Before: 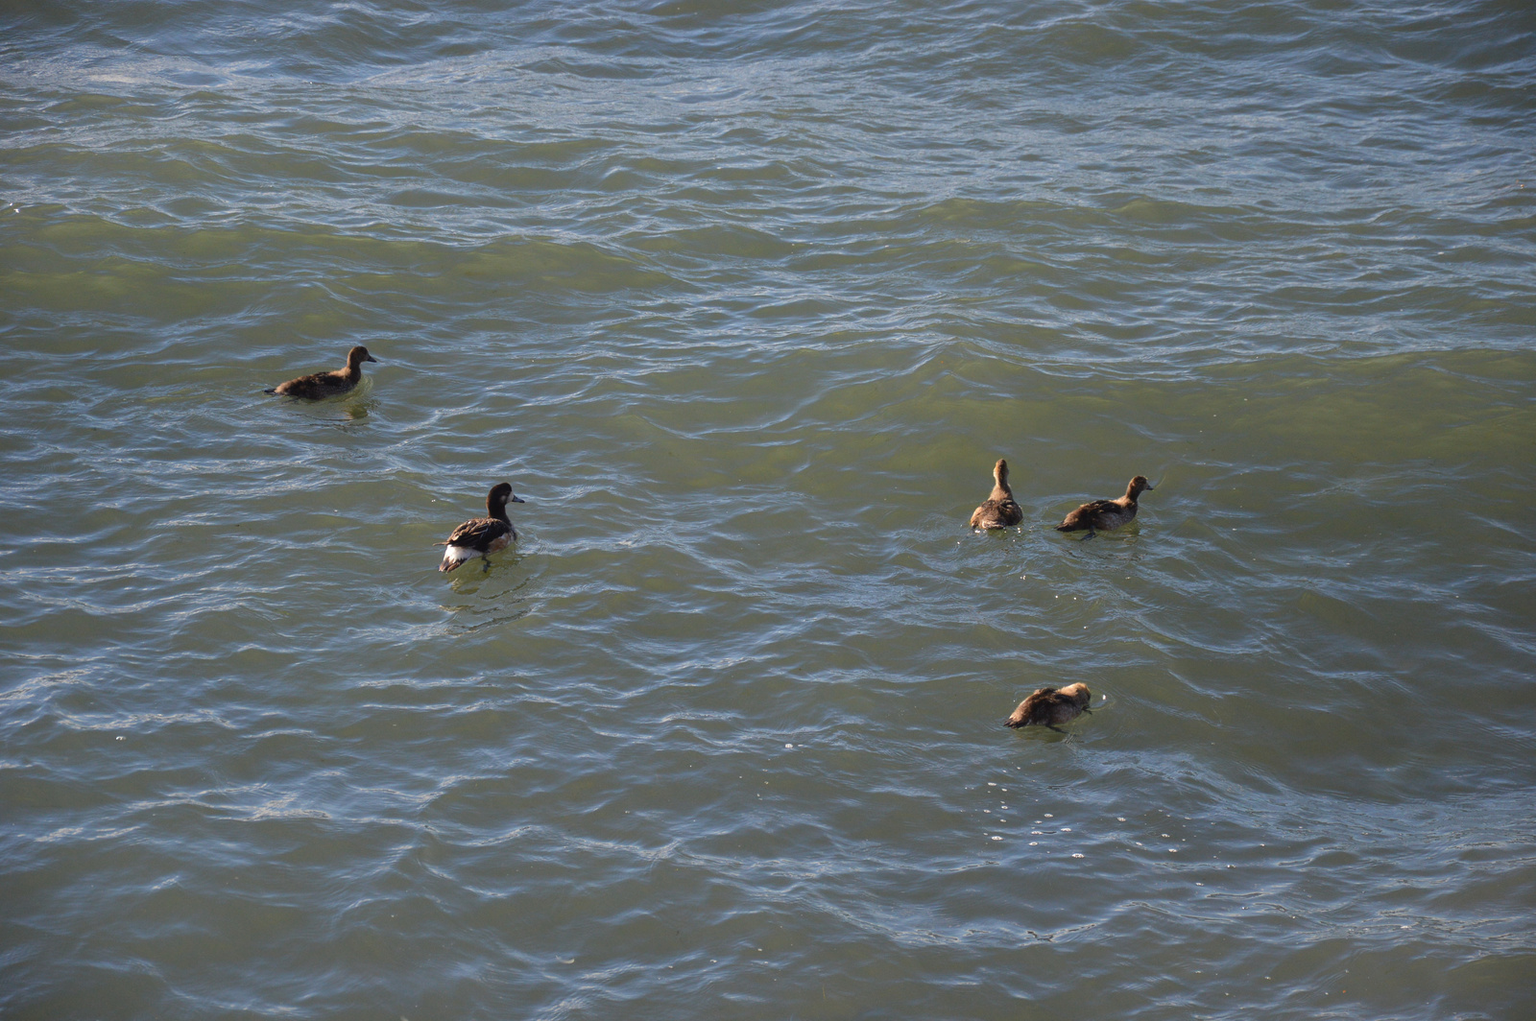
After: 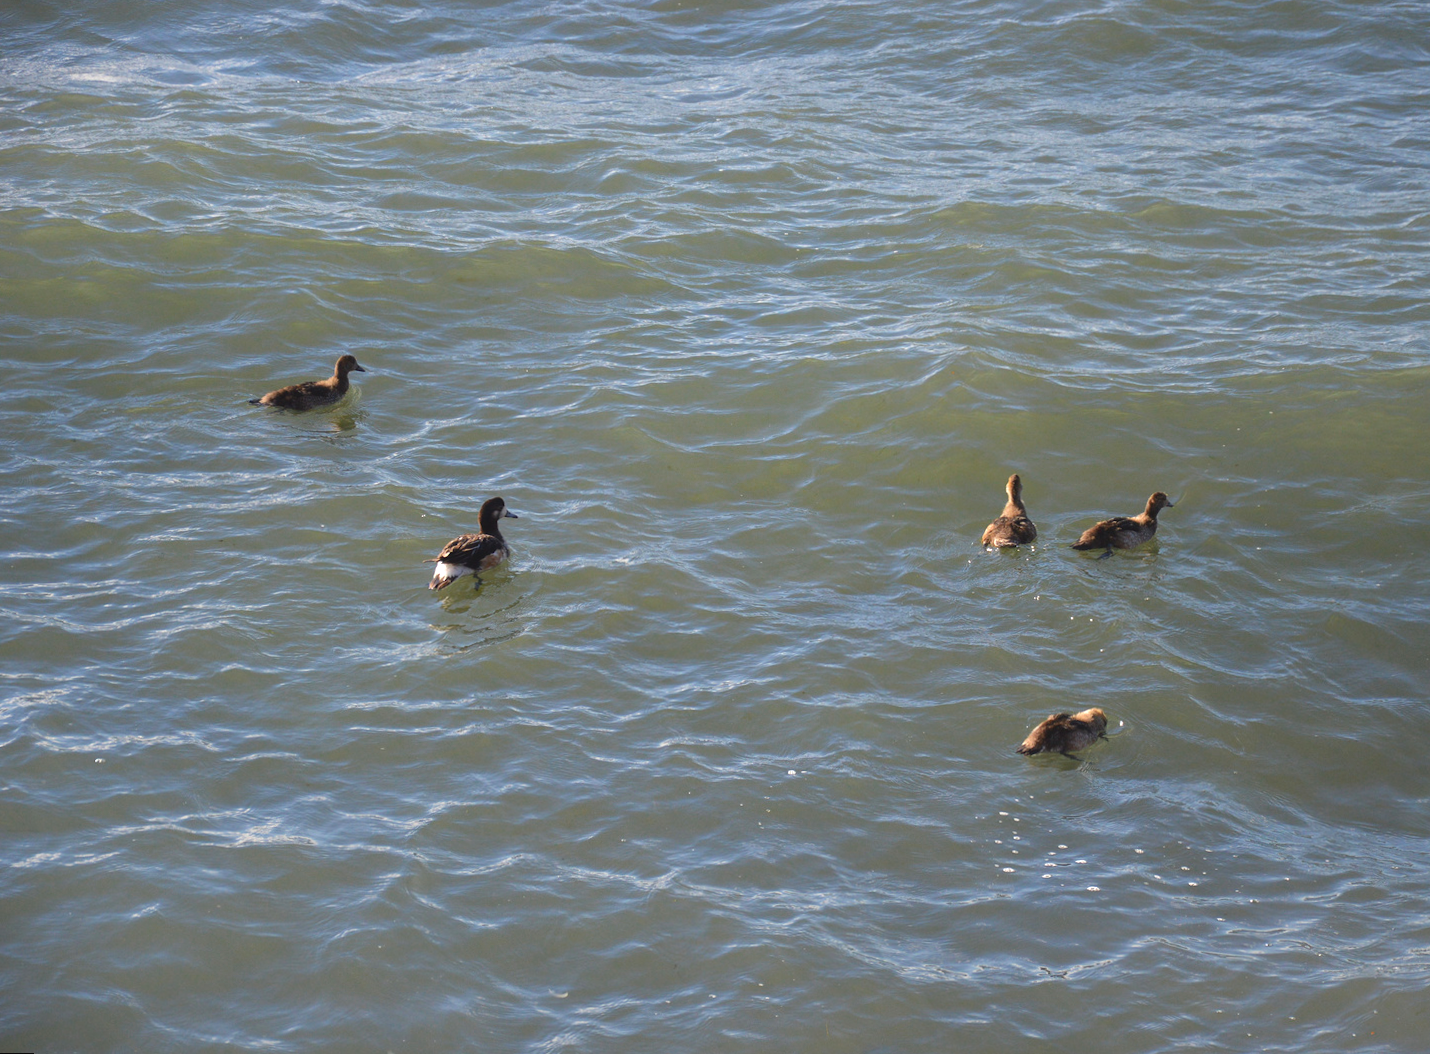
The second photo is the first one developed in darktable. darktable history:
rotate and perspective: rotation 0.192°, lens shift (horizontal) -0.015, crop left 0.005, crop right 0.996, crop top 0.006, crop bottom 0.99
crop and rotate: left 1.088%, right 8.807%
tone equalizer: -8 EV 0.06 EV, smoothing diameter 25%, edges refinement/feathering 10, preserve details guided filter
exposure: black level correction -0.002, exposure 0.54 EV, compensate highlight preservation false
color zones: curves: ch0 [(0, 0.425) (0.143, 0.422) (0.286, 0.42) (0.429, 0.419) (0.571, 0.419) (0.714, 0.42) (0.857, 0.422) (1, 0.425)]
